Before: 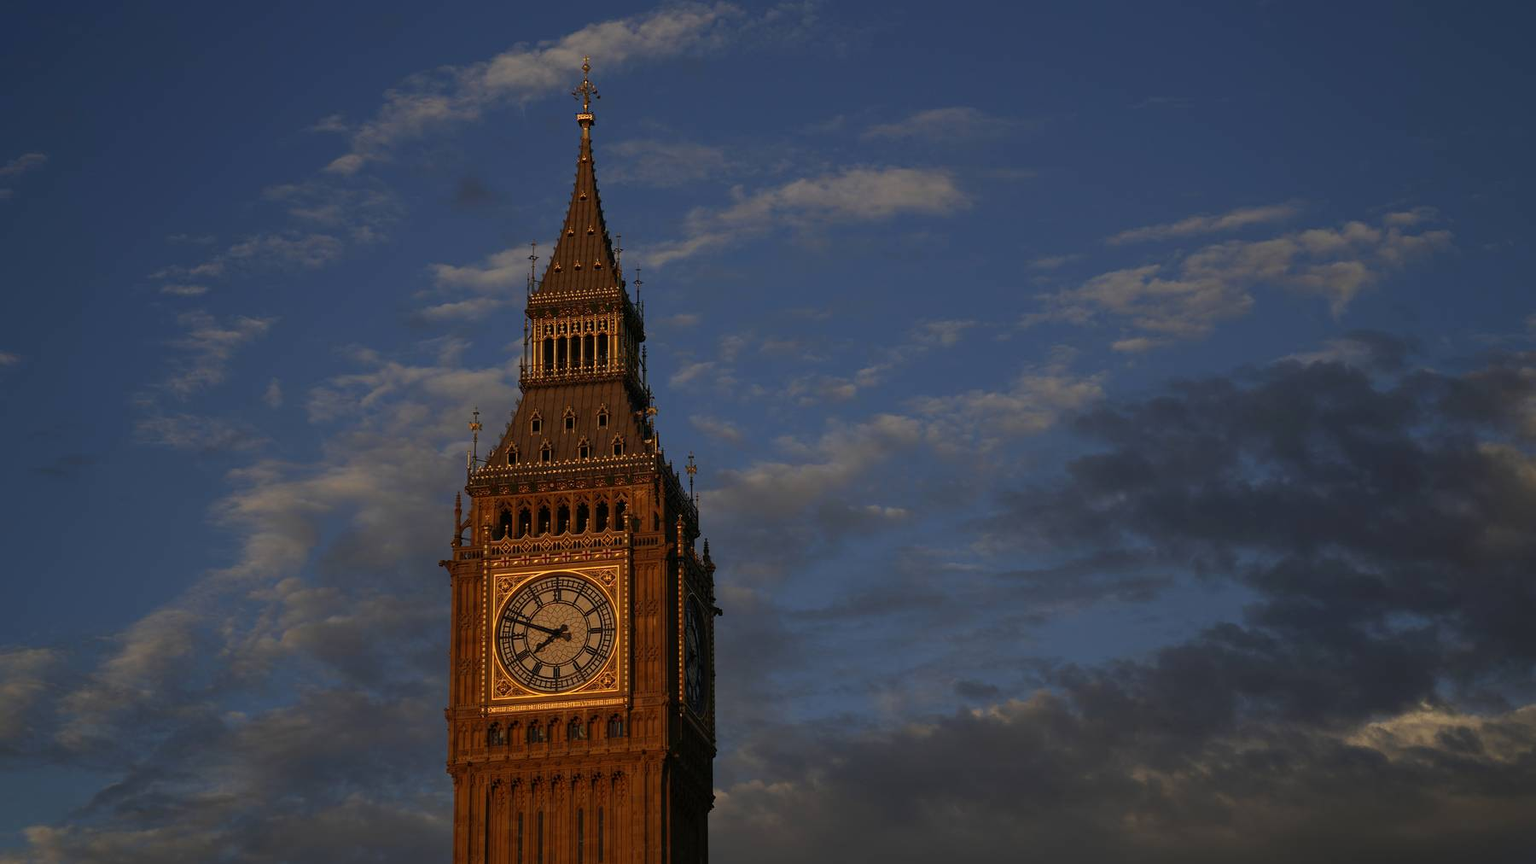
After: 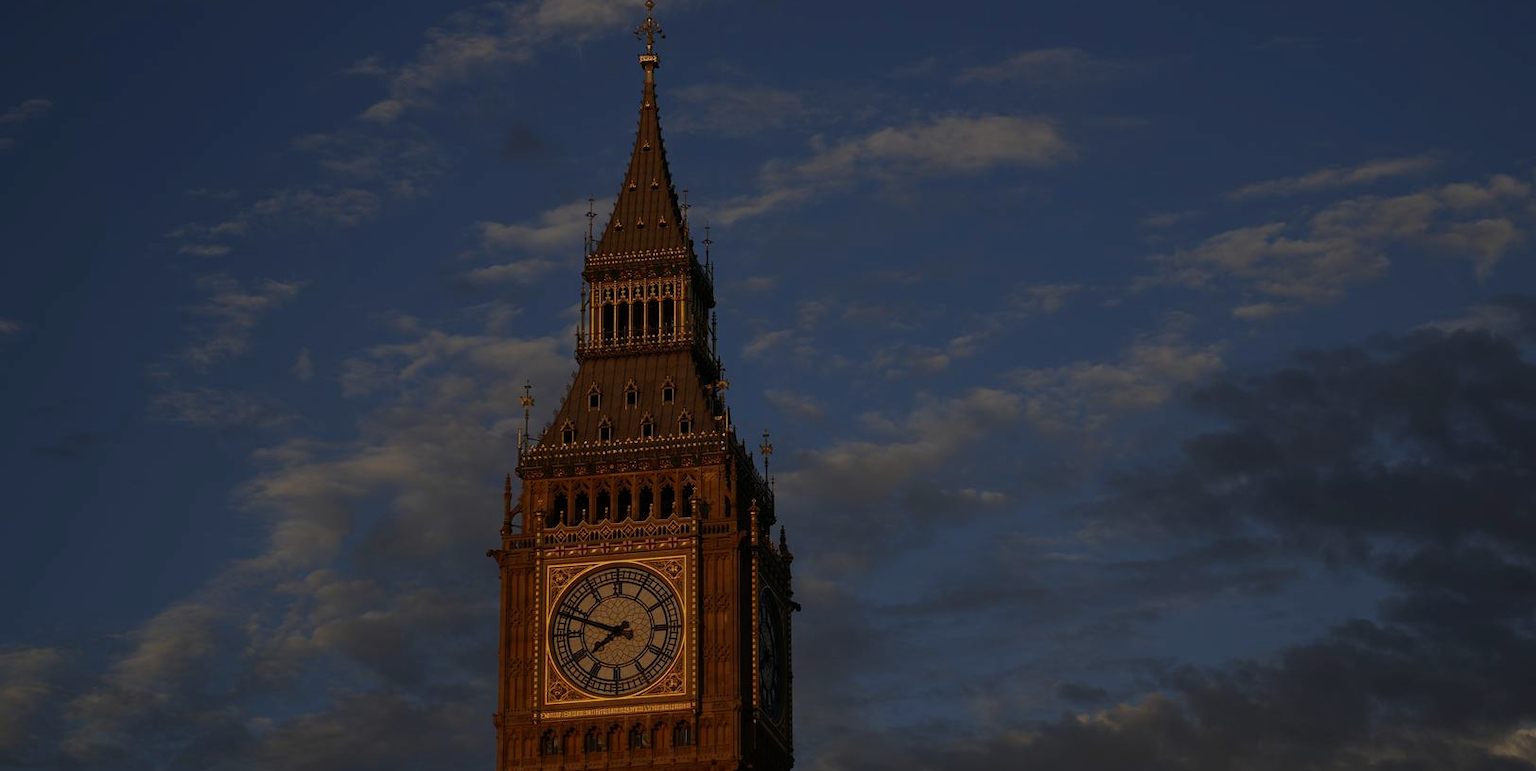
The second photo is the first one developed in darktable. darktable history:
exposure: black level correction 0, exposure -0.823 EV, compensate exposure bias true, compensate highlight preservation false
crop: top 7.43%, right 9.776%, bottom 11.902%
